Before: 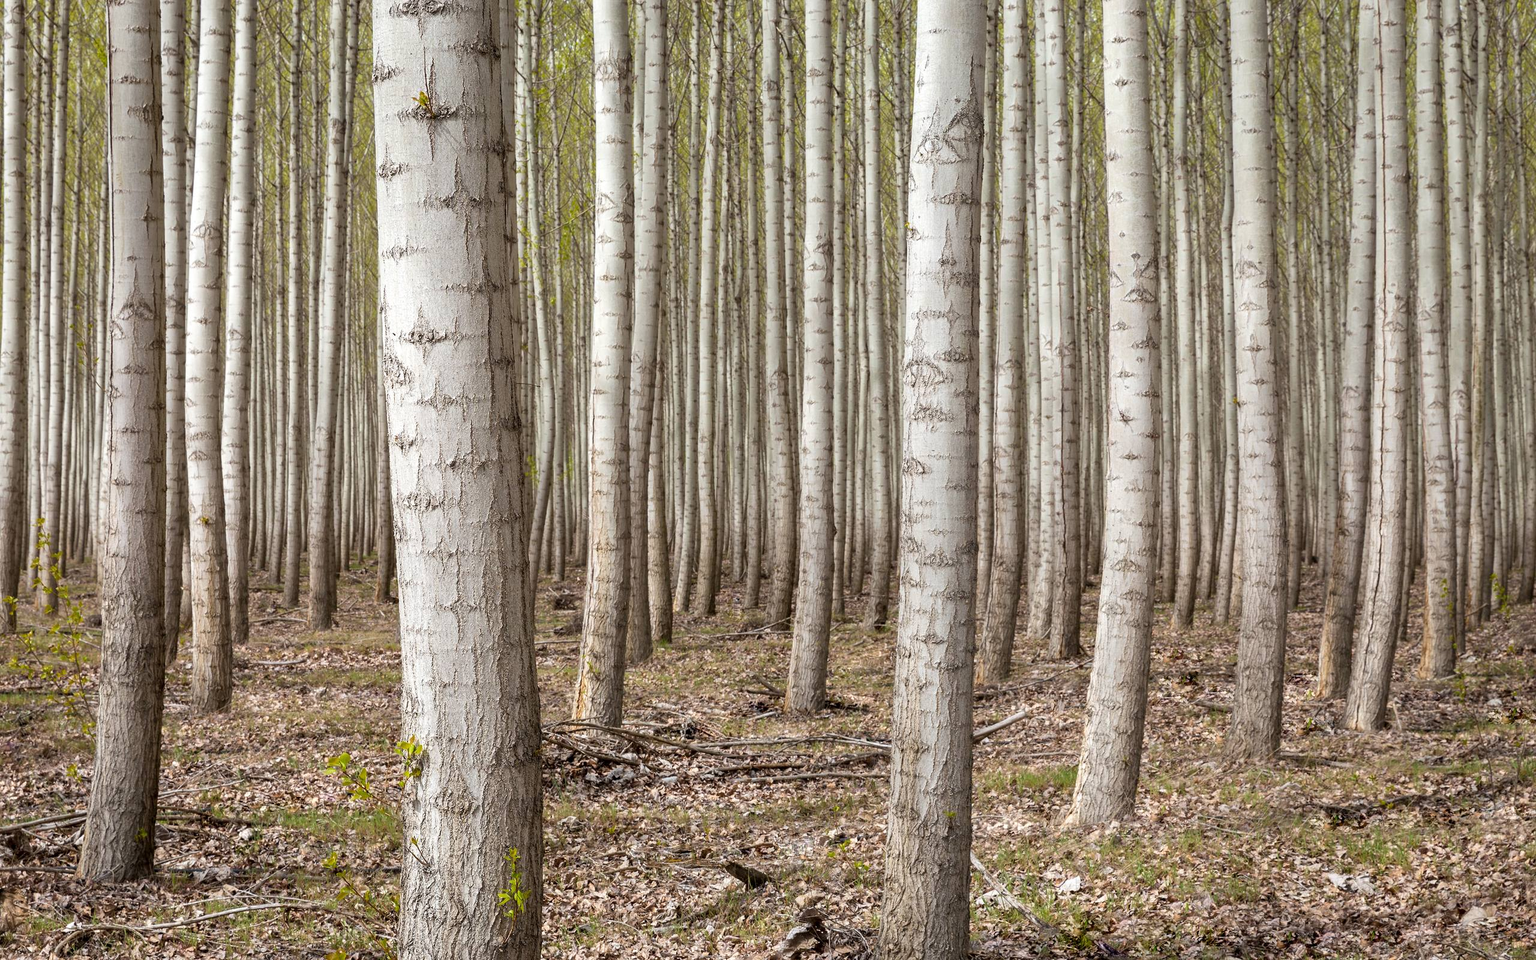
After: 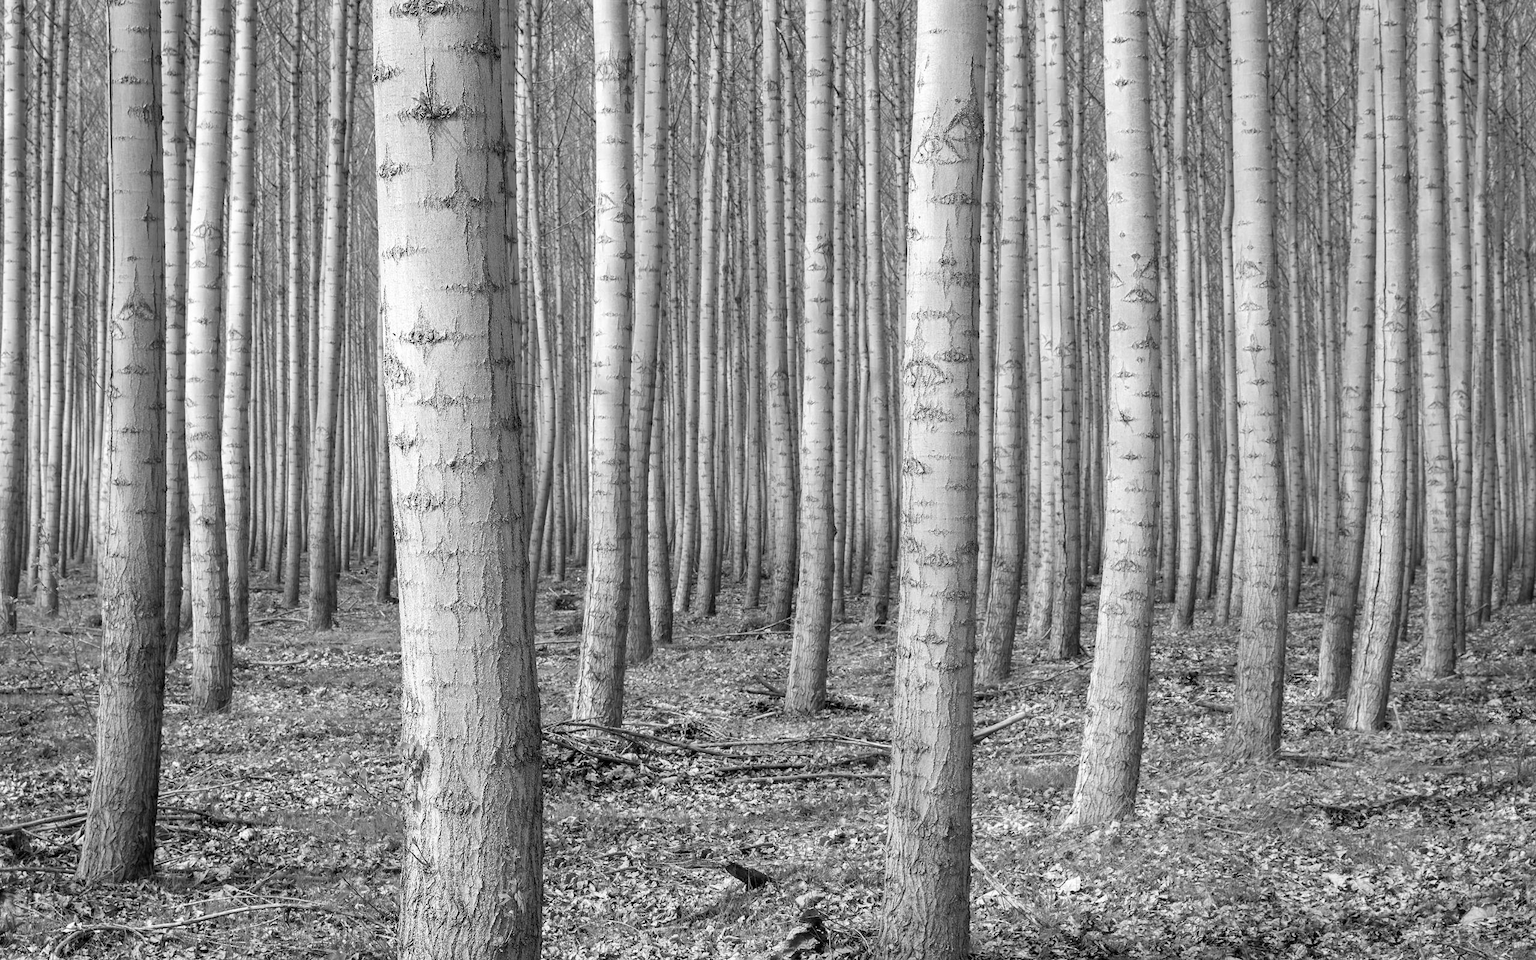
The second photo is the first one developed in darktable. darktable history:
color calibration: output gray [0.714, 0.278, 0, 0], illuminant same as pipeline (D50), adaptation none (bypass)
color contrast: green-magenta contrast 0.85, blue-yellow contrast 1.25, unbound 0
